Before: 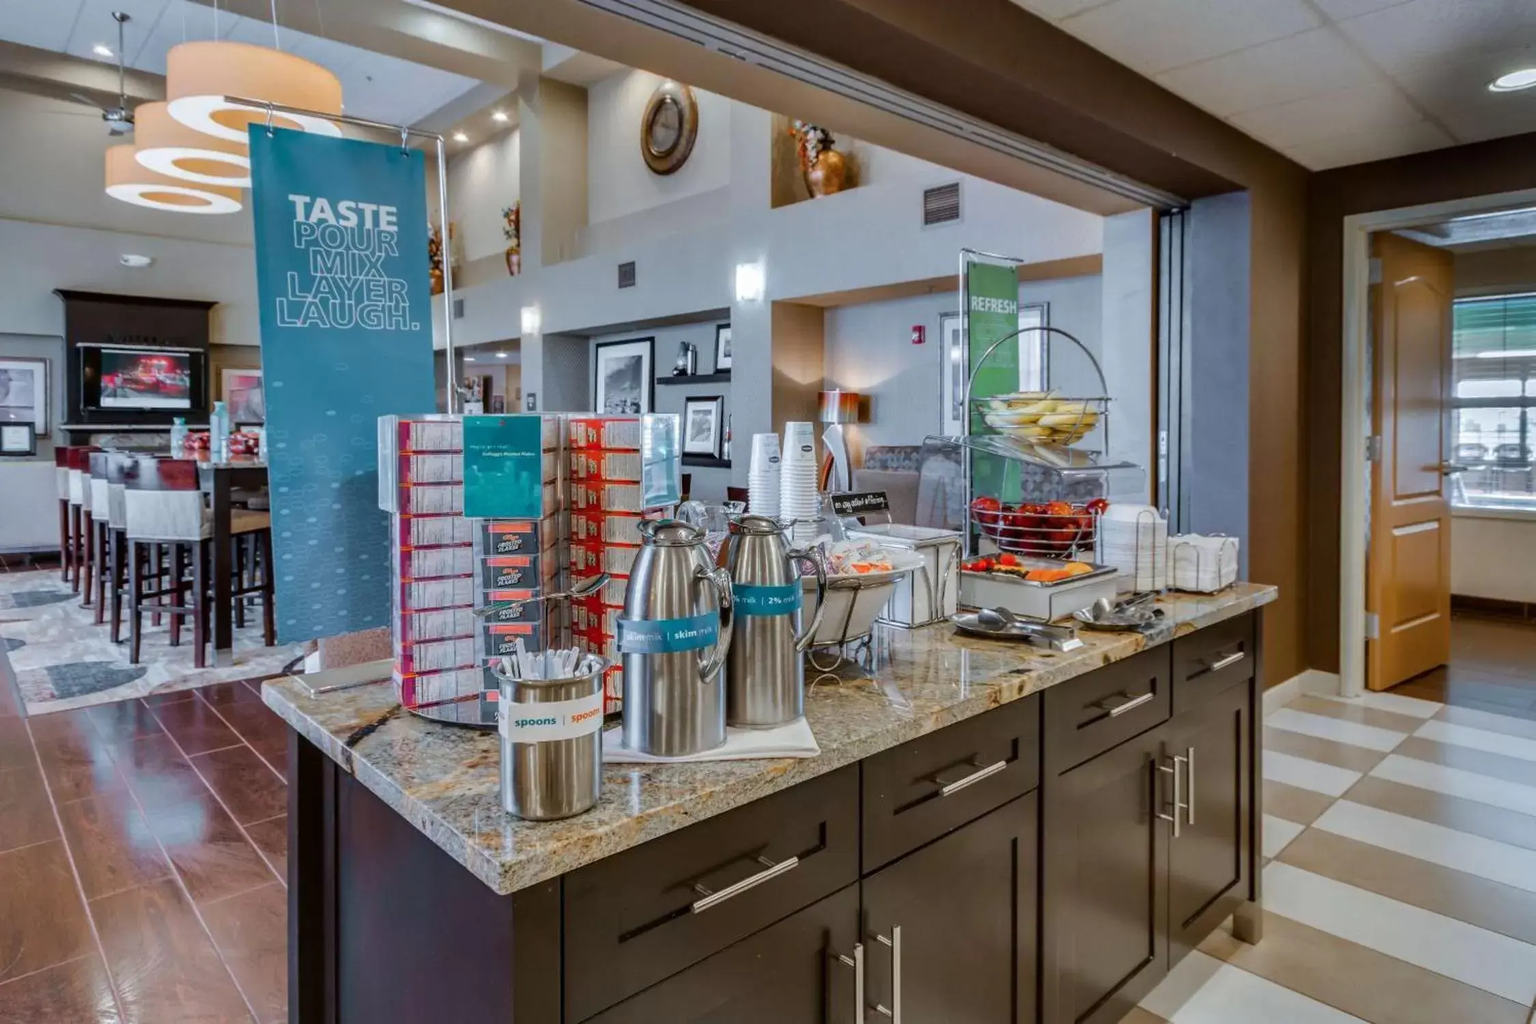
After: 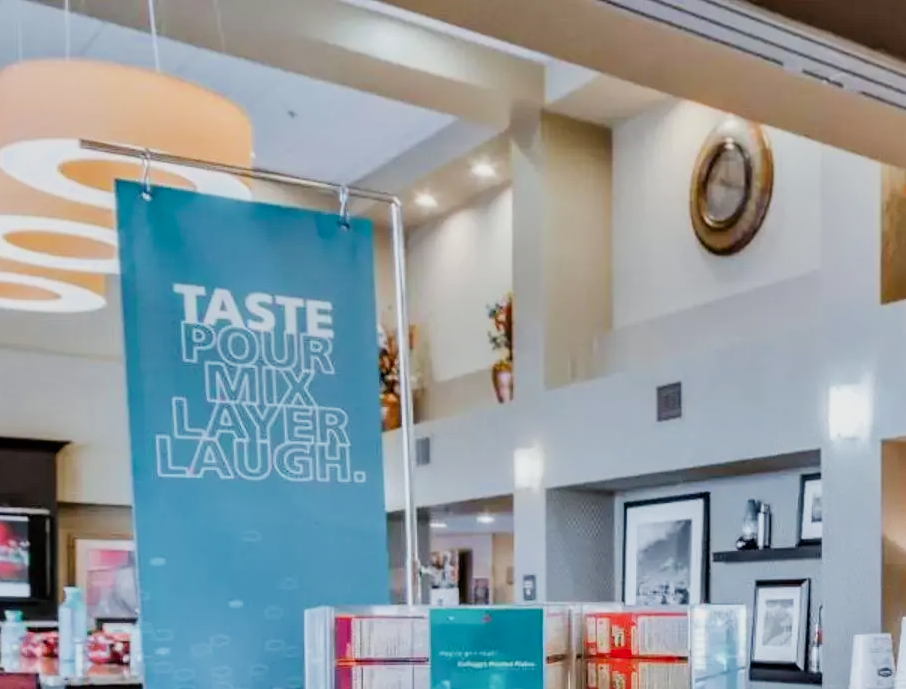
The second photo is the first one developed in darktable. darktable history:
shadows and highlights: shadows 52.63, soften with gaussian
filmic rgb: black relative exposure -7.34 EV, white relative exposure 5.06 EV, hardness 3.22, iterations of high-quality reconstruction 0
crop and rotate: left 11.074%, top 0.07%, right 48.643%, bottom 53.991%
exposure: exposure 1 EV, compensate highlight preservation false
